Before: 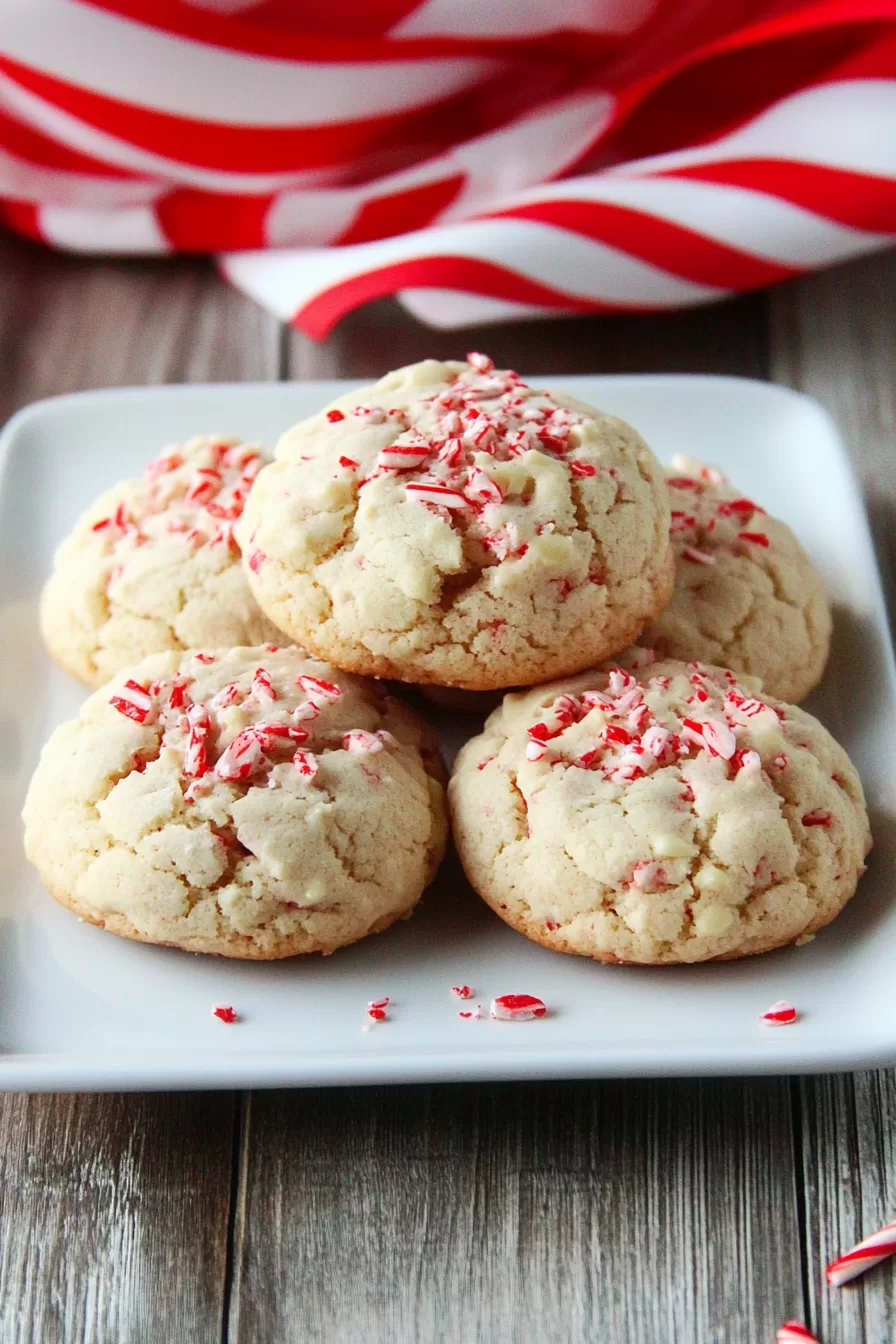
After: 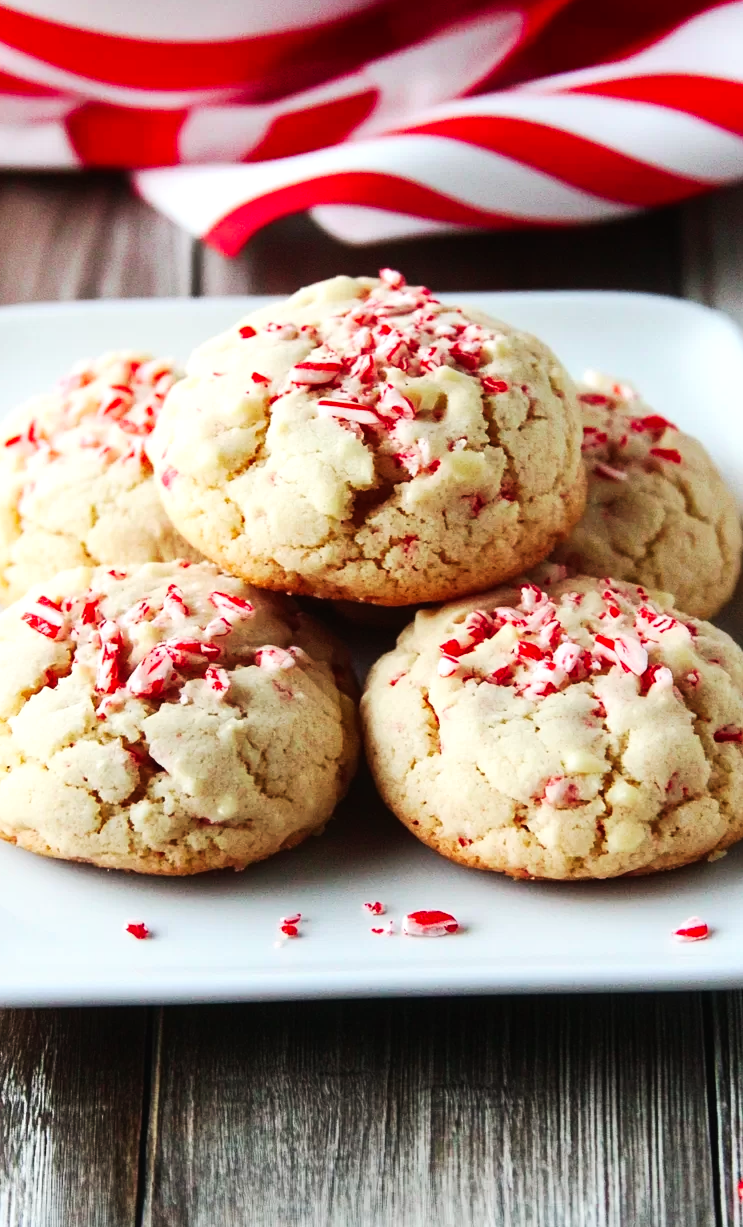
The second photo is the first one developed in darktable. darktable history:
tone curve: curves: ch0 [(0, 0) (0.003, 0.009) (0.011, 0.013) (0.025, 0.019) (0.044, 0.029) (0.069, 0.04) (0.1, 0.053) (0.136, 0.08) (0.177, 0.114) (0.224, 0.151) (0.277, 0.207) (0.335, 0.267) (0.399, 0.35) (0.468, 0.442) (0.543, 0.545) (0.623, 0.656) (0.709, 0.752) (0.801, 0.843) (0.898, 0.932) (1, 1)], preserve colors none
crop: left 9.822%, top 6.289%, right 7.219%, bottom 2.394%
contrast brightness saturation: contrast -0.014, brightness -0.014, saturation 0.04
shadows and highlights: shadows -11.4, white point adjustment 4.19, highlights 27.55
